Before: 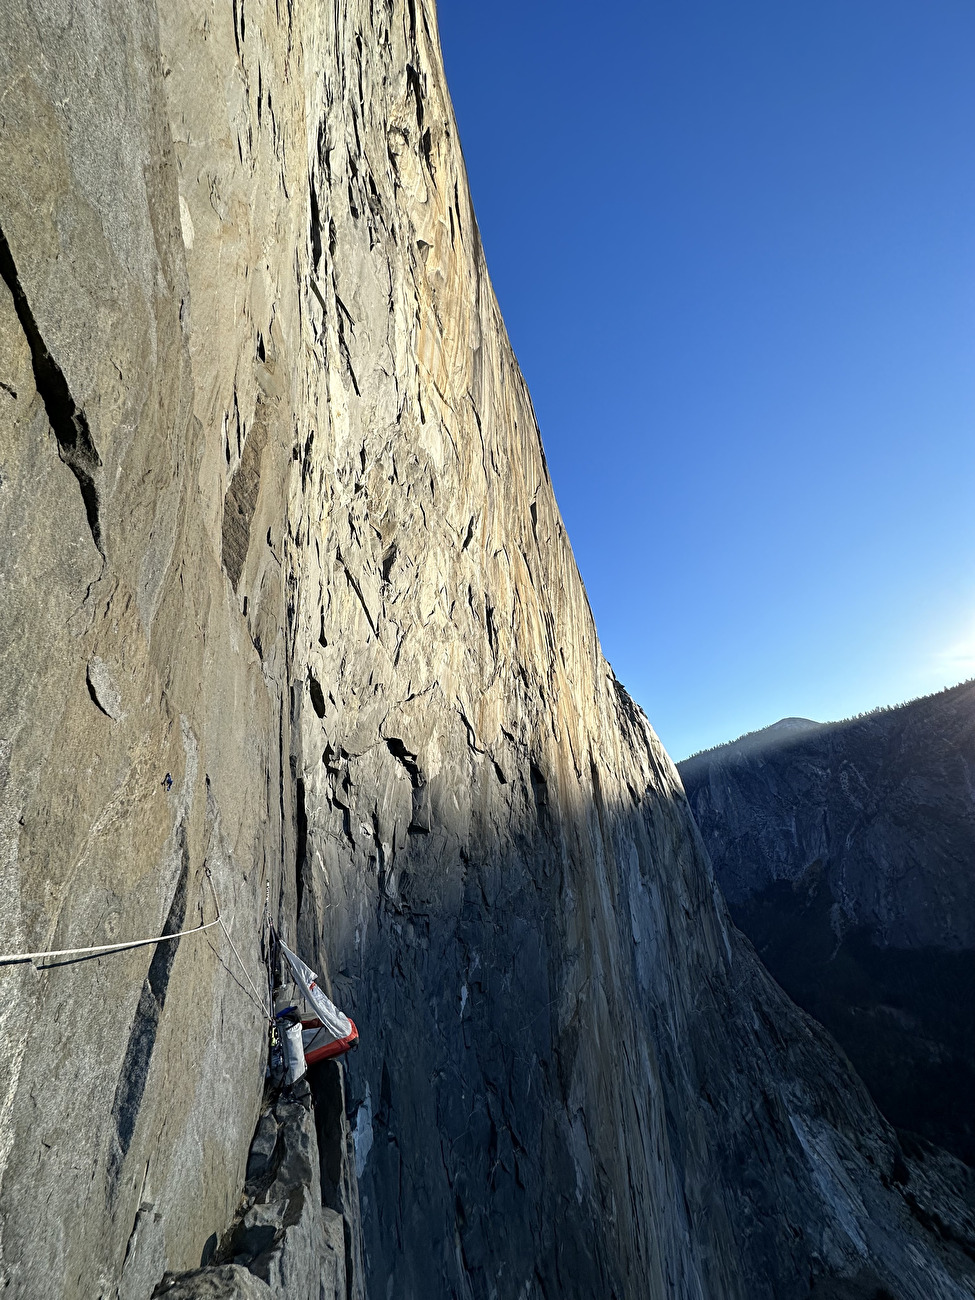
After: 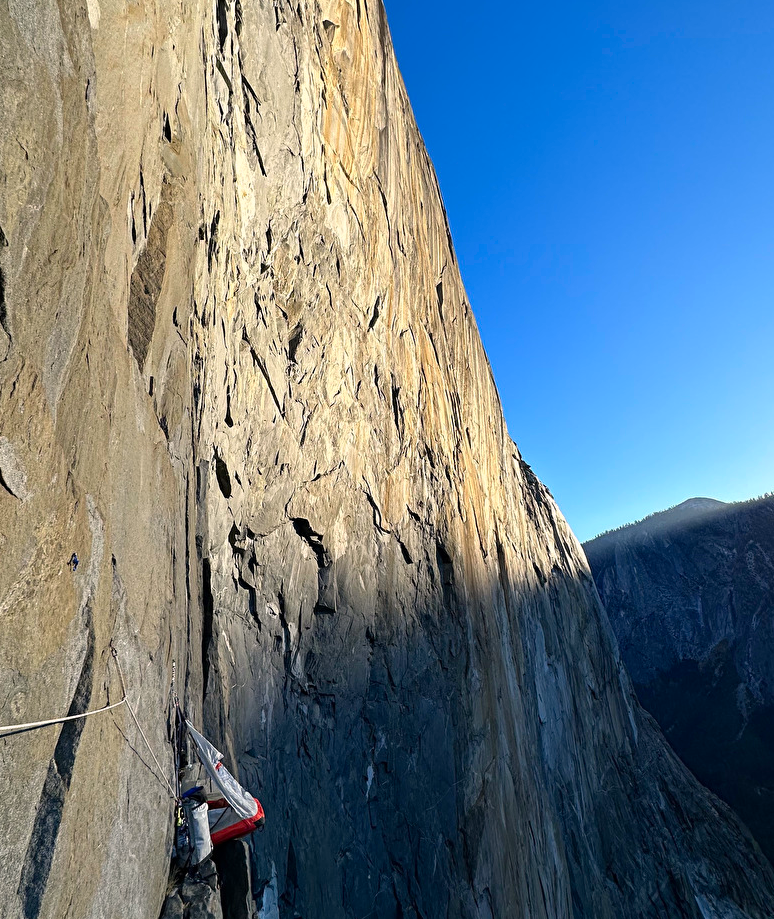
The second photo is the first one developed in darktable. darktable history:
color correction: highlights a* 3.22, highlights b* 1.93, saturation 1.19
crop: left 9.712%, top 16.928%, right 10.845%, bottom 12.332%
